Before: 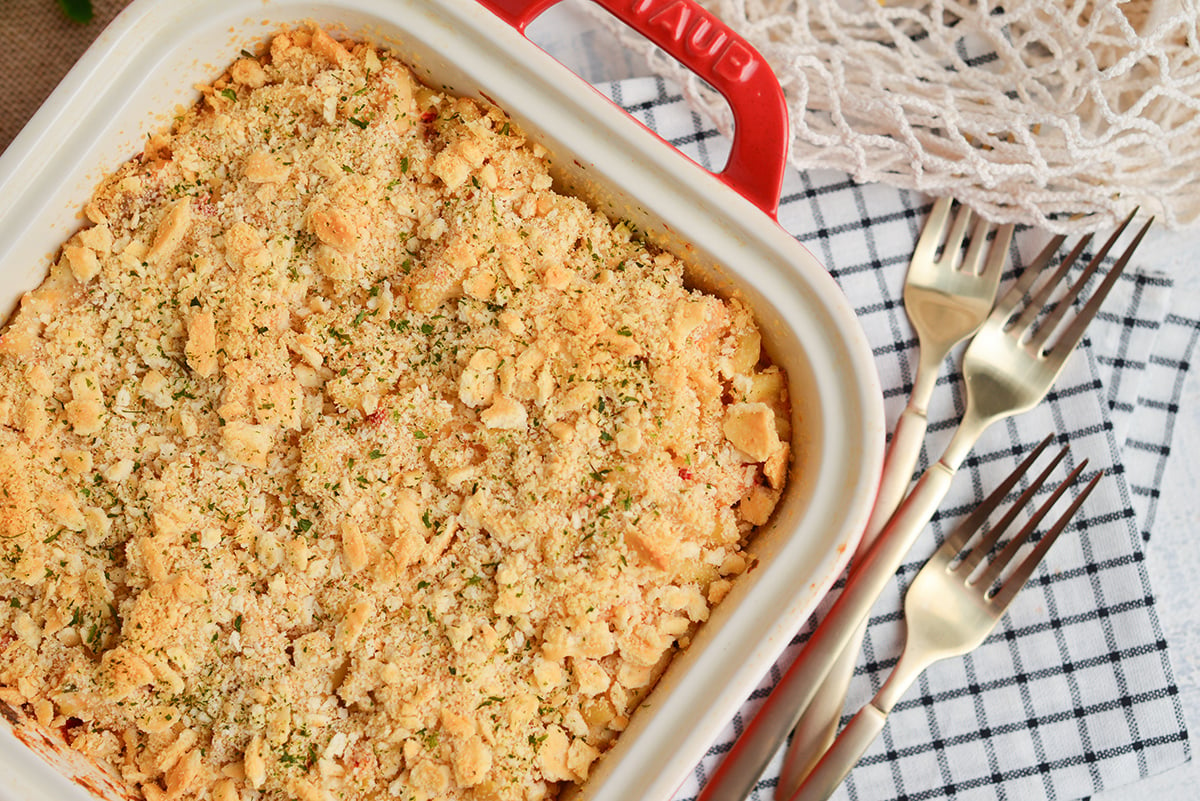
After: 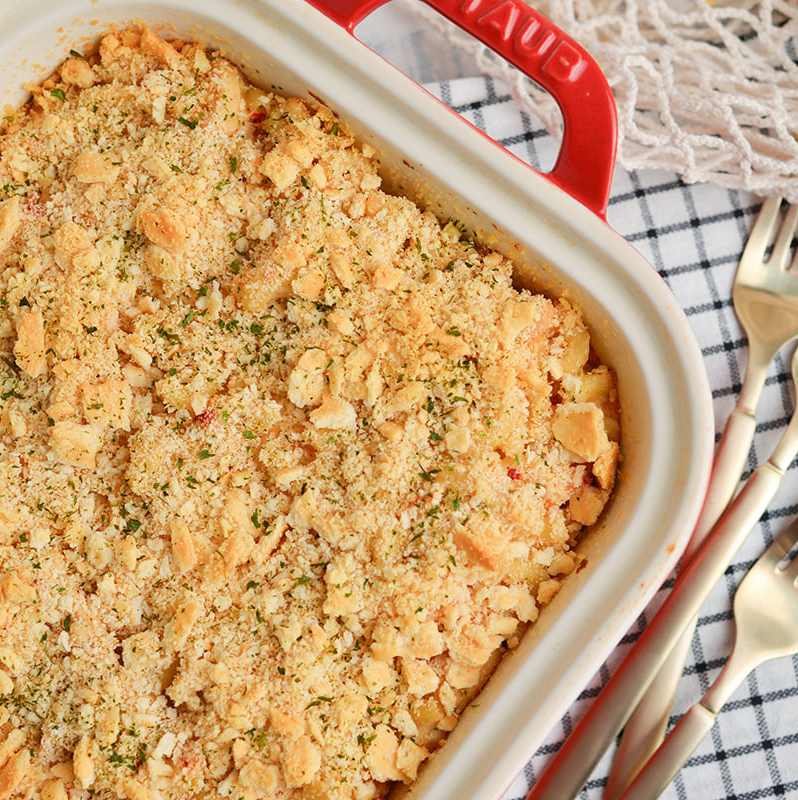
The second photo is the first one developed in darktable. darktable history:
crop and rotate: left 14.297%, right 19.127%
